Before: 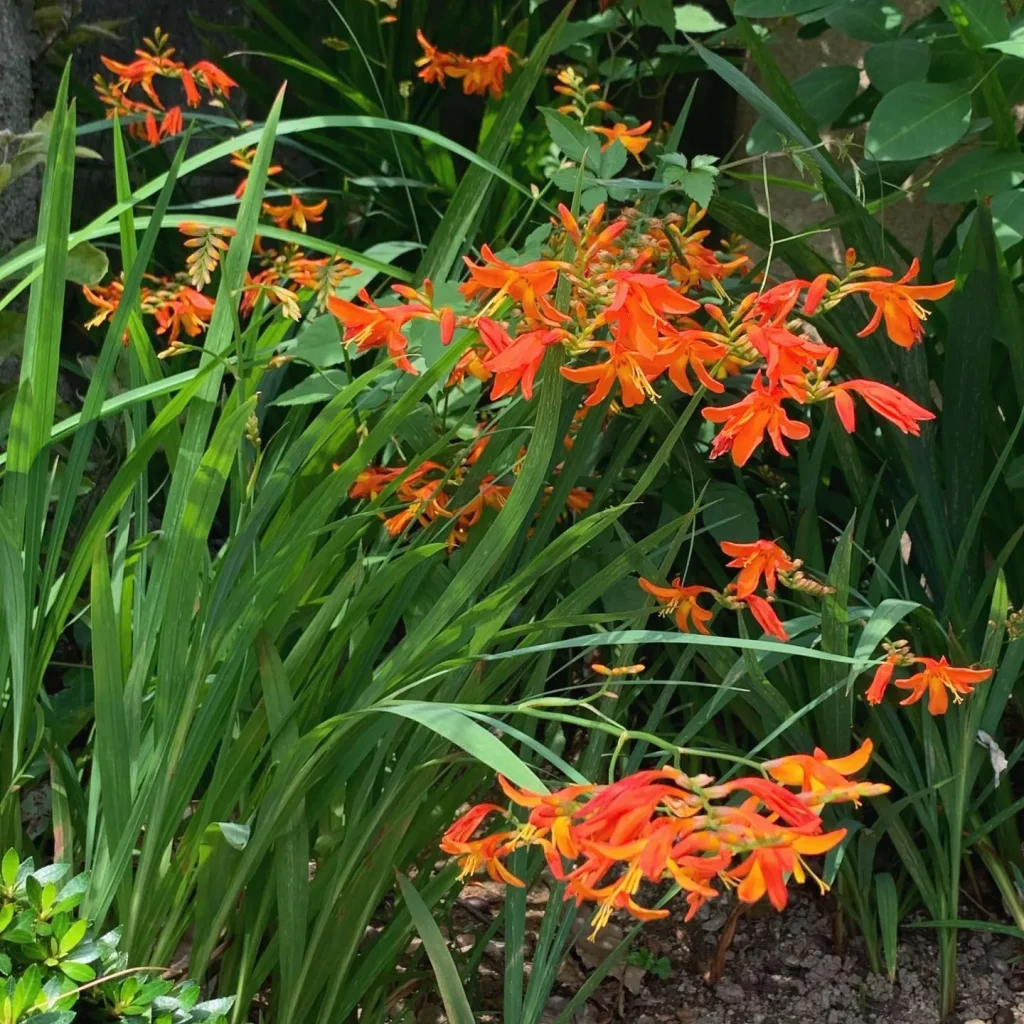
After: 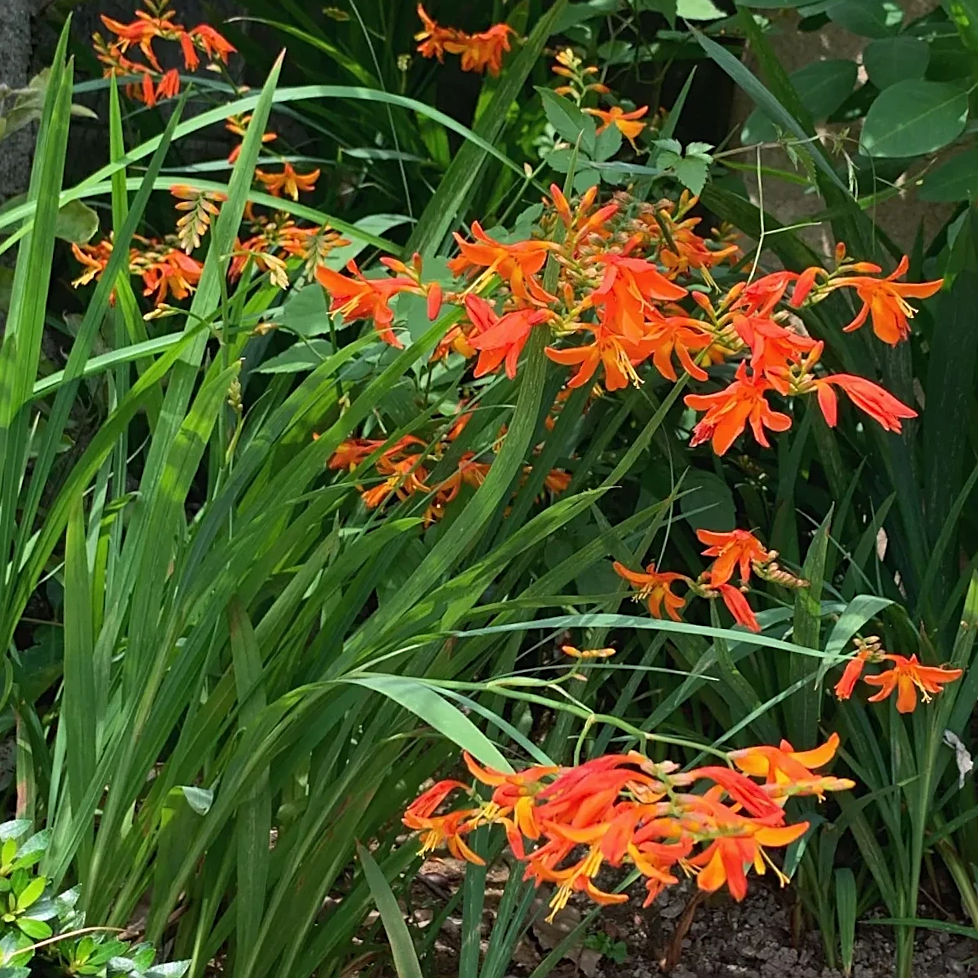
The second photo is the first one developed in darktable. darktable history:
sharpen: on, module defaults
crop and rotate: angle -2.72°
